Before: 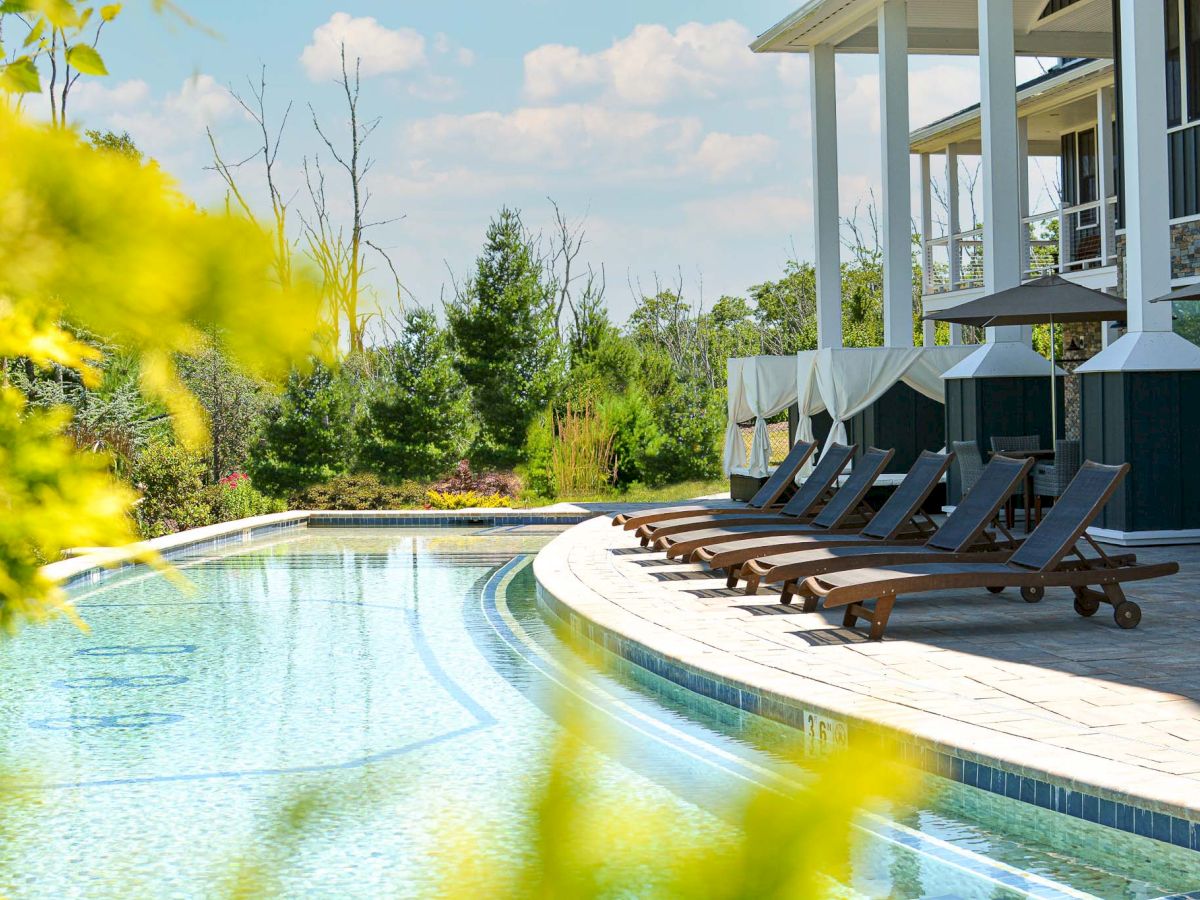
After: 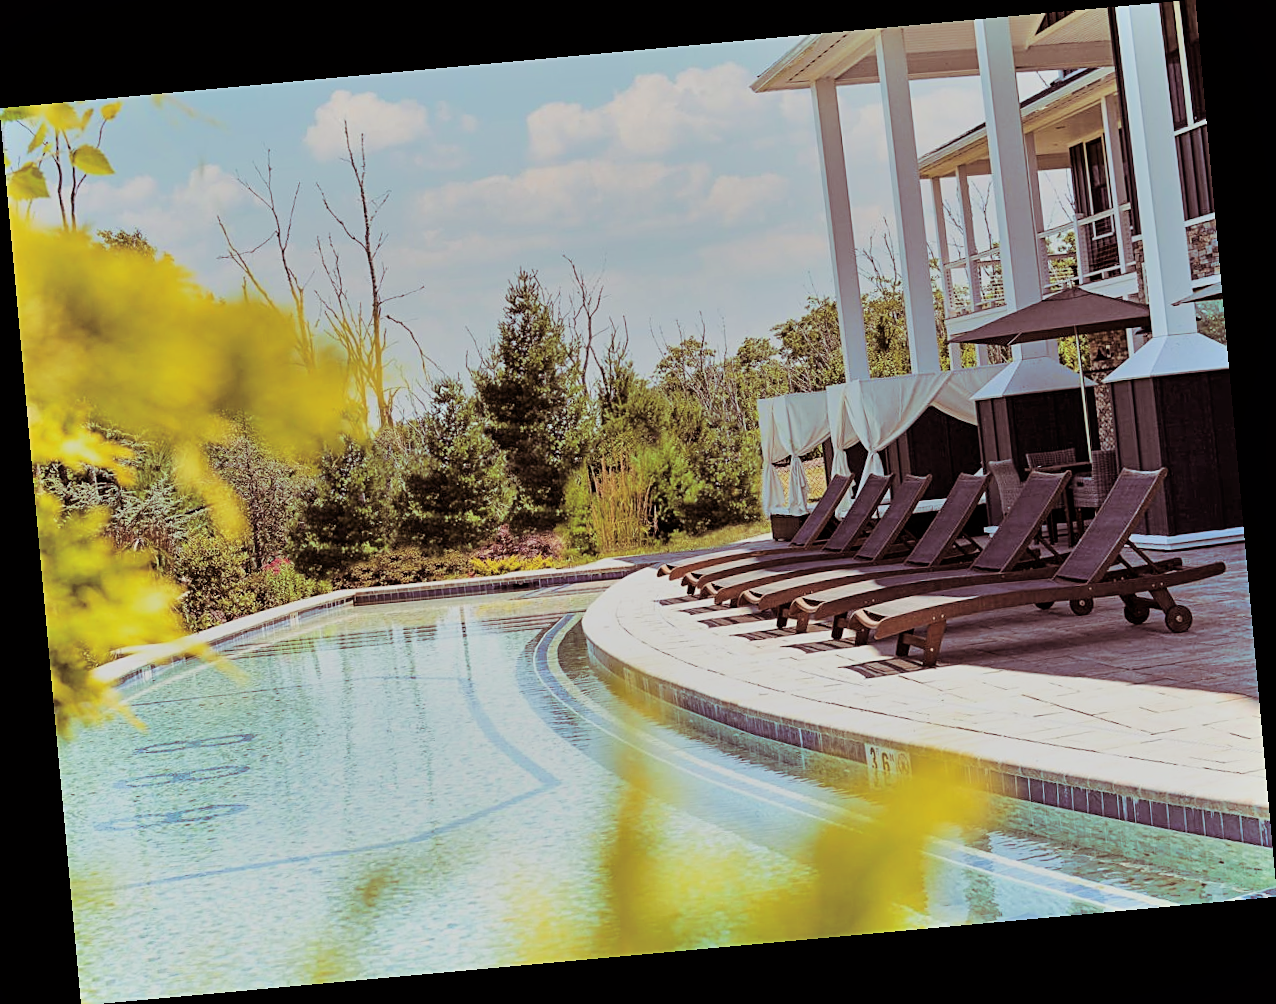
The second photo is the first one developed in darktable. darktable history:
shadows and highlights: soften with gaussian
filmic rgb: black relative exposure -7.65 EV, white relative exposure 4.56 EV, hardness 3.61
sharpen: on, module defaults
rotate and perspective: rotation -5.2°, automatic cropping off
split-toning: on, module defaults
